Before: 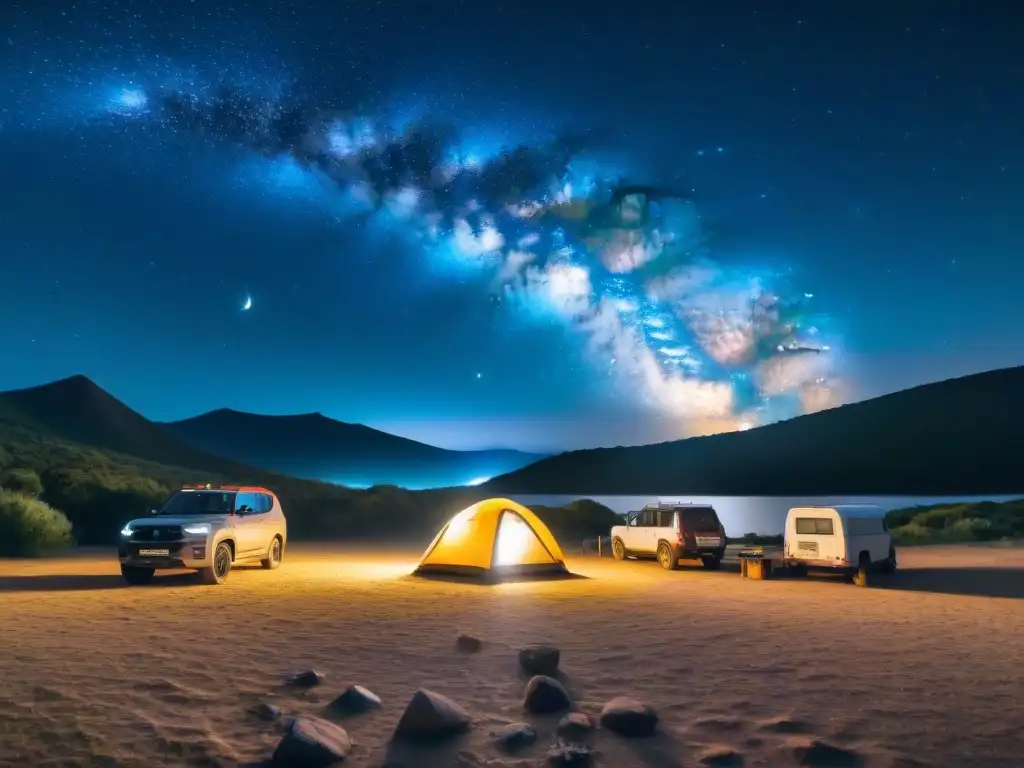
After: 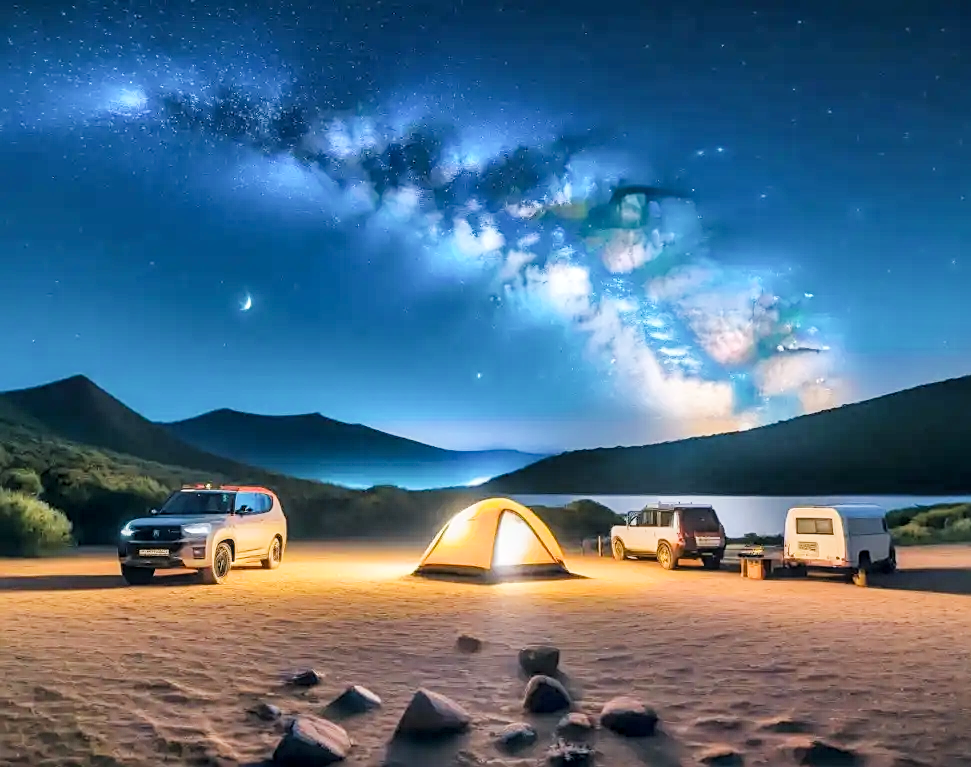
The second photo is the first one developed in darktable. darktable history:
crop and rotate: left 0%, right 5.149%
shadows and highlights: shadows 19.93, highlights -19.42, soften with gaussian
filmic rgb: black relative exposure -7.65 EV, white relative exposure 4.56 EV, hardness 3.61
local contrast: detail 130%
exposure: black level correction 0, exposure 1.096 EV, compensate highlight preservation false
sharpen: on, module defaults
tone equalizer: smoothing diameter 24.91%, edges refinement/feathering 13.54, preserve details guided filter
